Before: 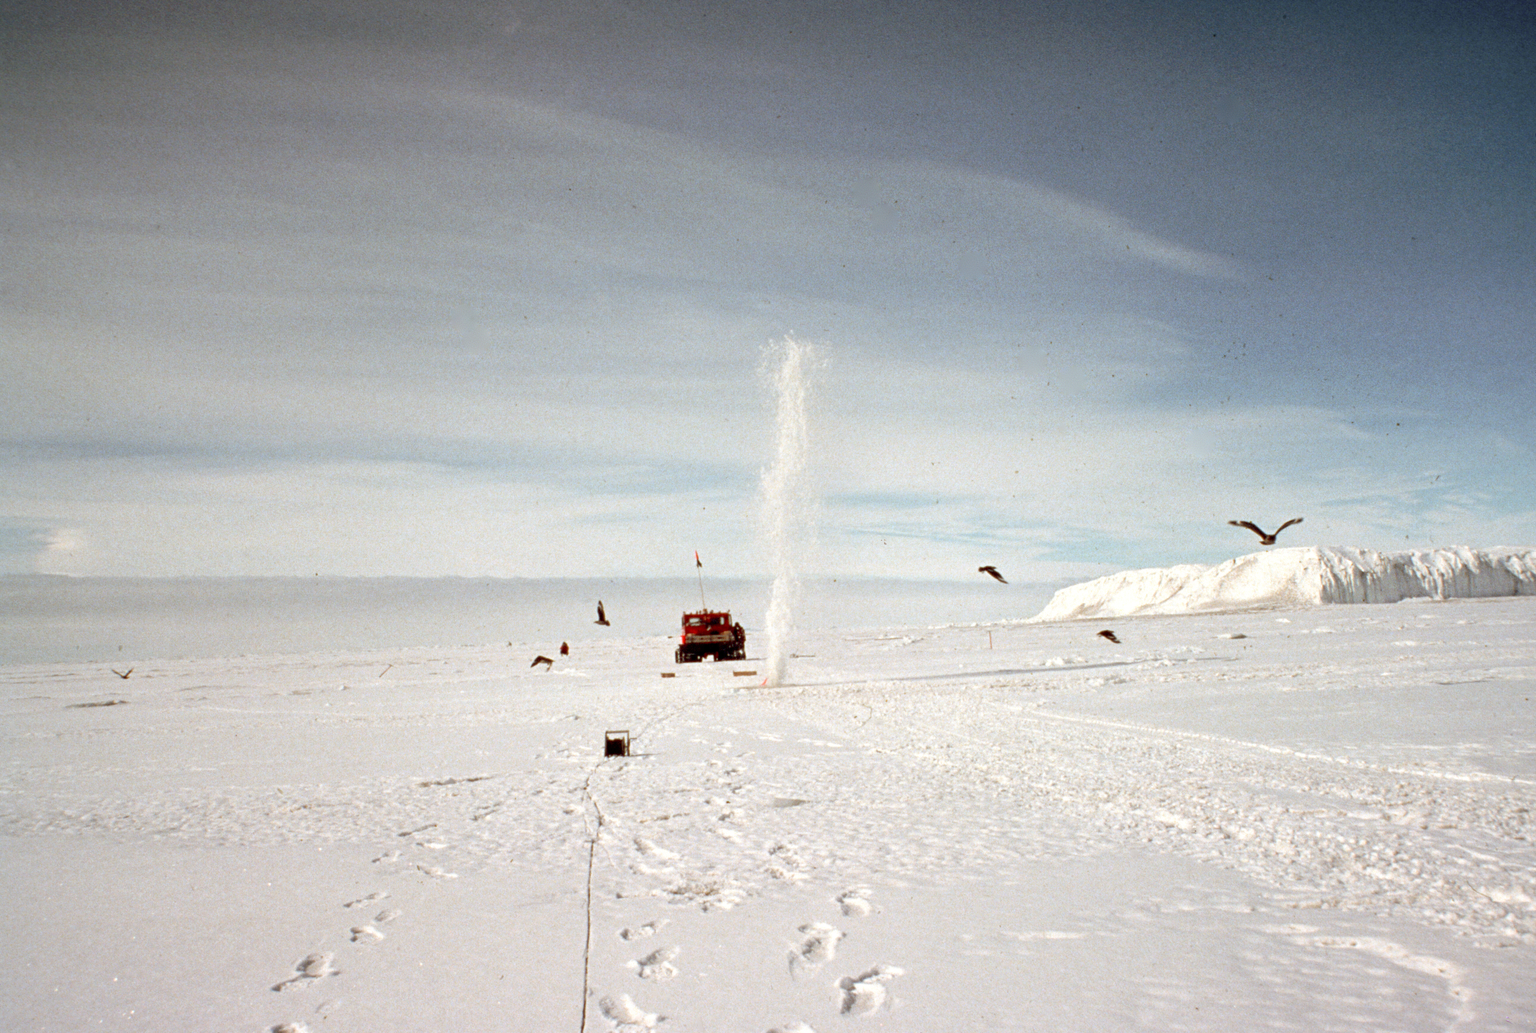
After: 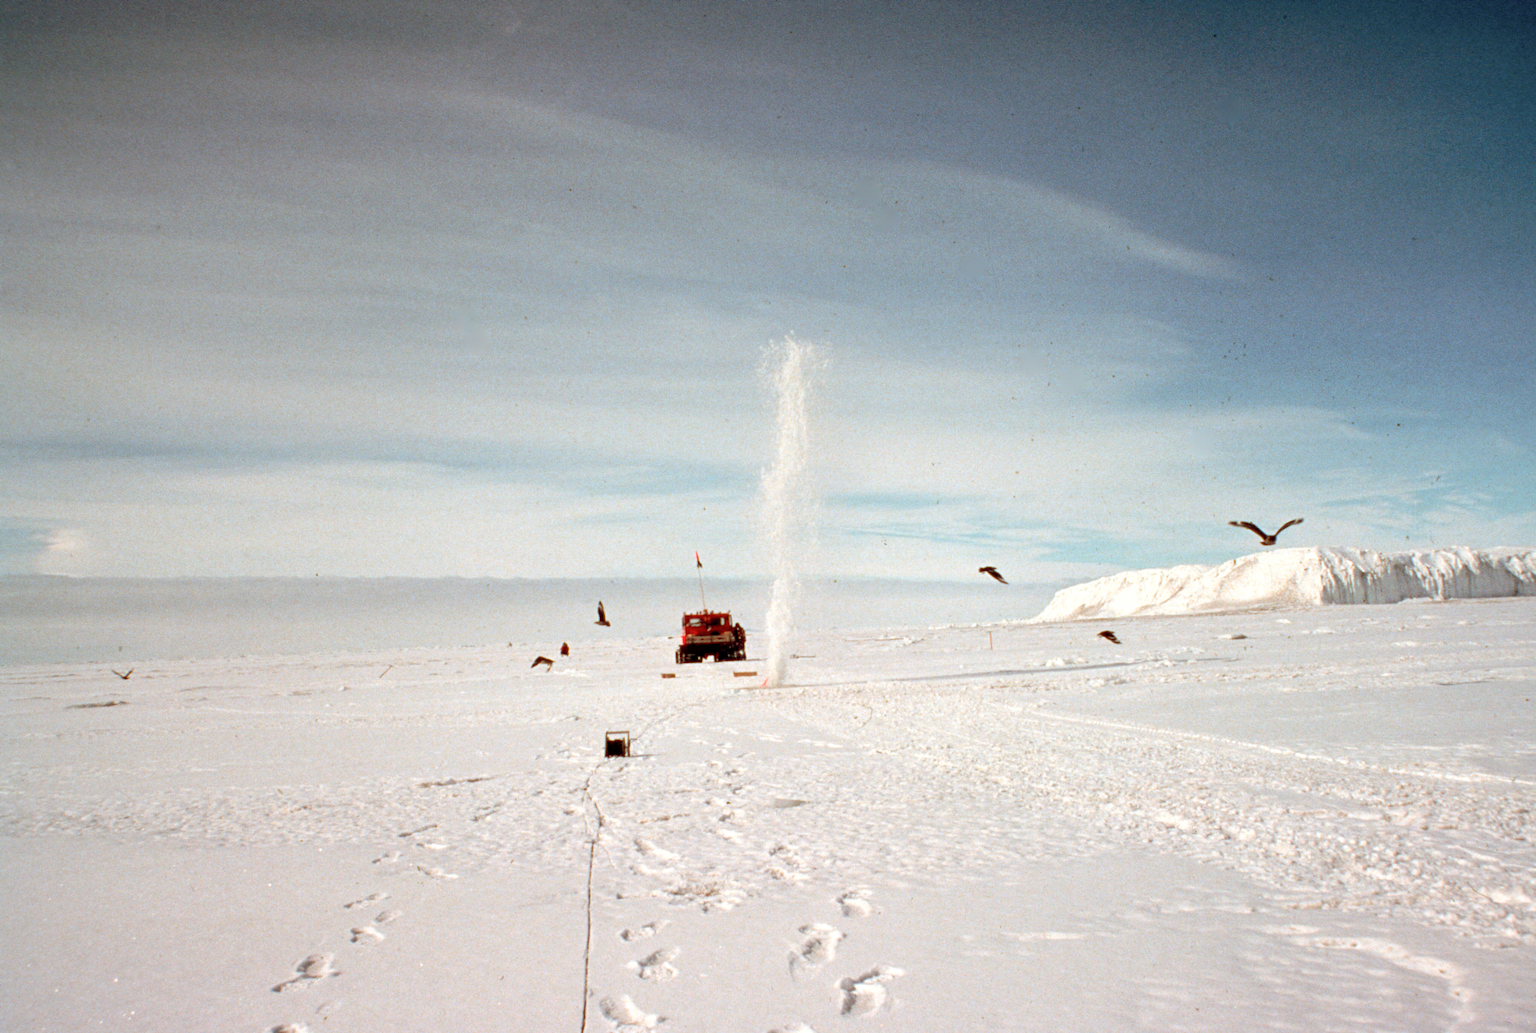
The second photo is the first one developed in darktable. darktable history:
color balance rgb: global offset › hue 169.74°, perceptual saturation grading › global saturation -0.162%, global vibrance 9.455%
